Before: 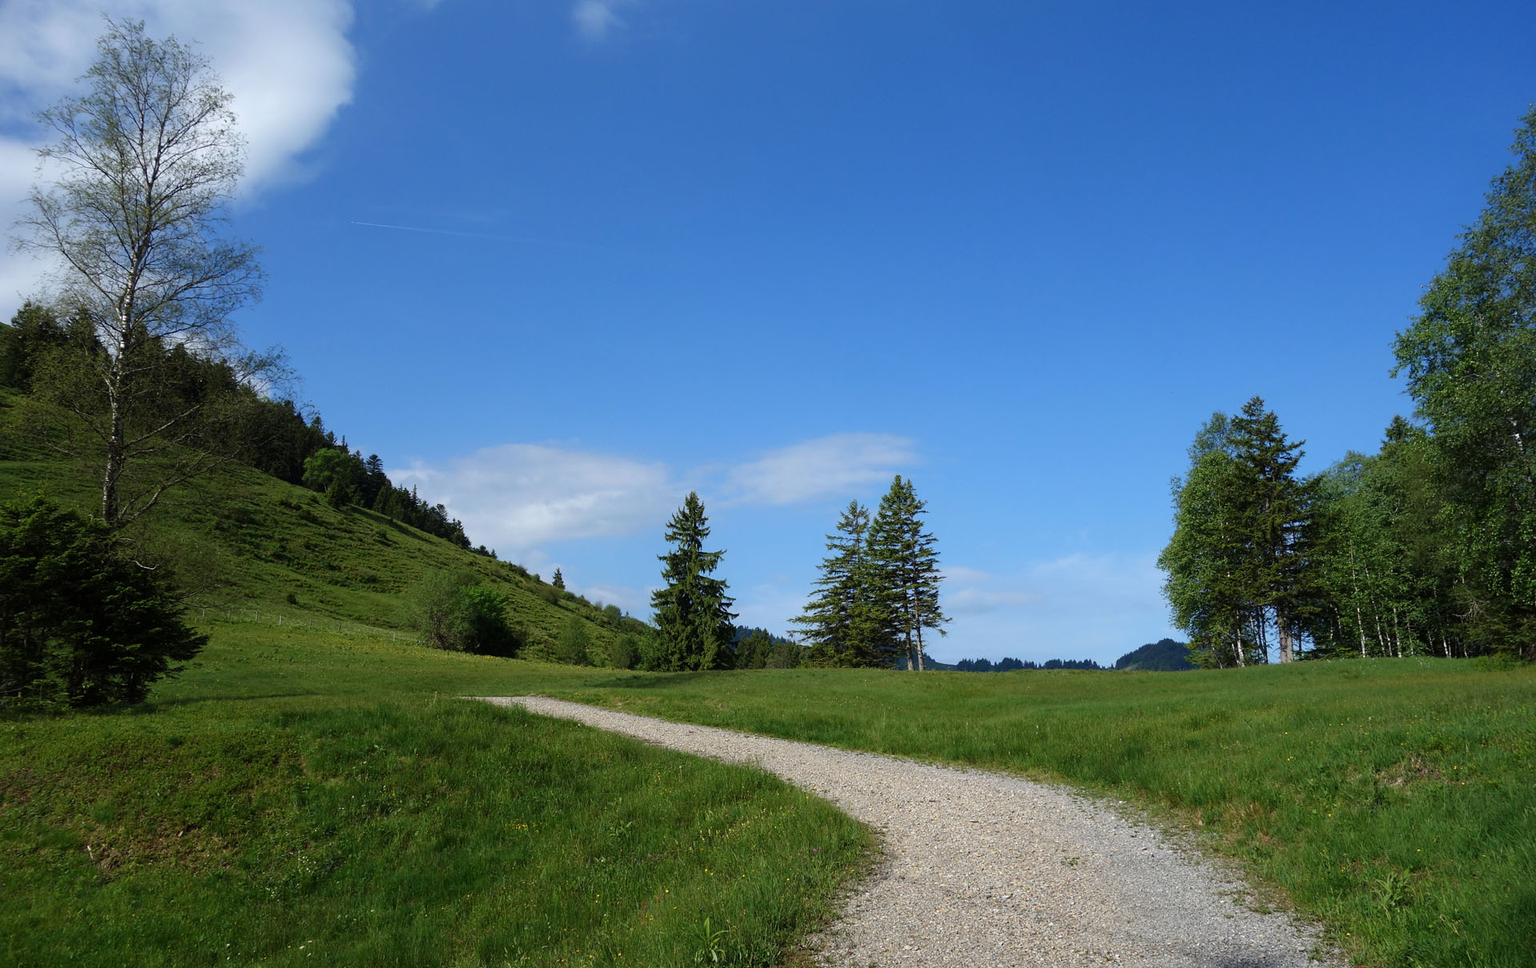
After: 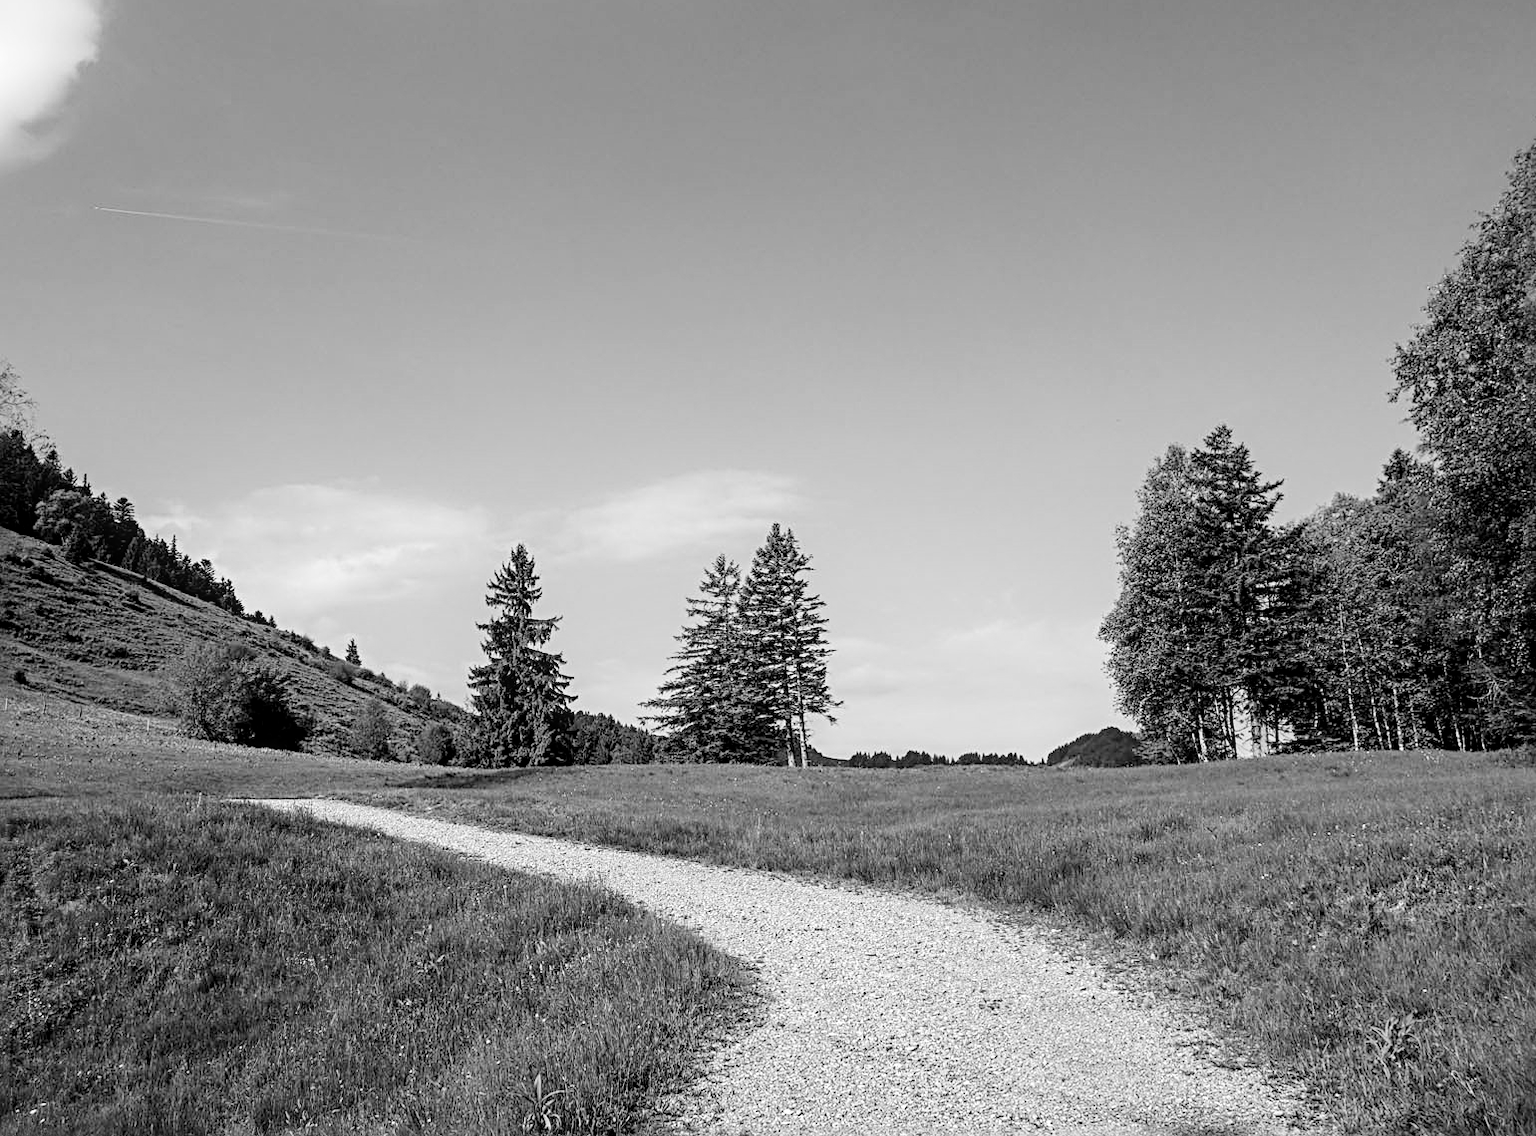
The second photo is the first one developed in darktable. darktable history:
rotate and perspective: crop left 0, crop top 0
sharpen: radius 4
white balance: red 0.954, blue 1.079
local contrast: on, module defaults
filmic rgb: middle gray luminance 29%, black relative exposure -10.3 EV, white relative exposure 5.5 EV, threshold 6 EV, target black luminance 0%, hardness 3.95, latitude 2.04%, contrast 1.132, highlights saturation mix 5%, shadows ↔ highlights balance 15.11%, add noise in highlights 0, preserve chrominance no, color science v3 (2019), use custom middle-gray values true, iterations of high-quality reconstruction 0, contrast in highlights soft, enable highlight reconstruction true
crop and rotate: left 17.959%, top 5.771%, right 1.742%
monochrome: on, module defaults
exposure: black level correction 0, exposure 1.6 EV, compensate exposure bias true, compensate highlight preservation false
